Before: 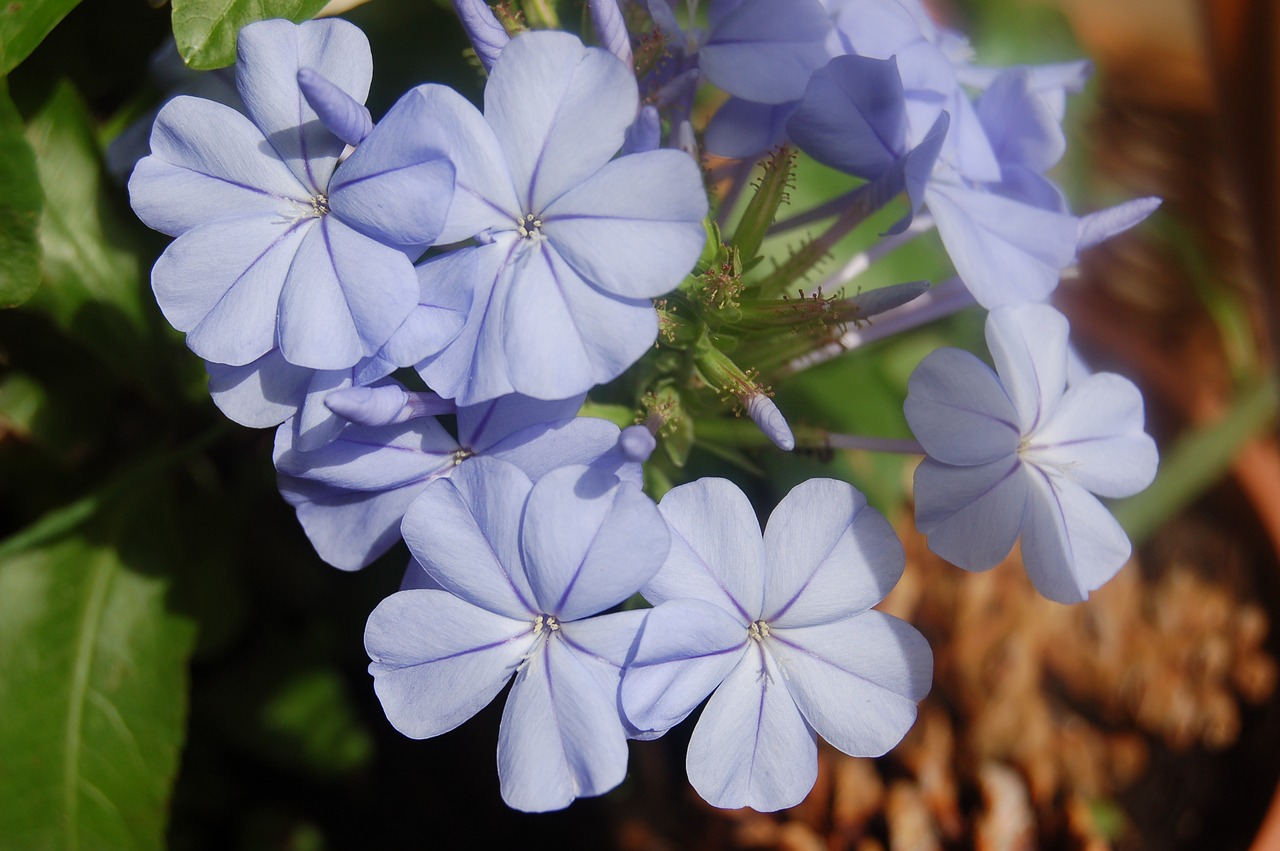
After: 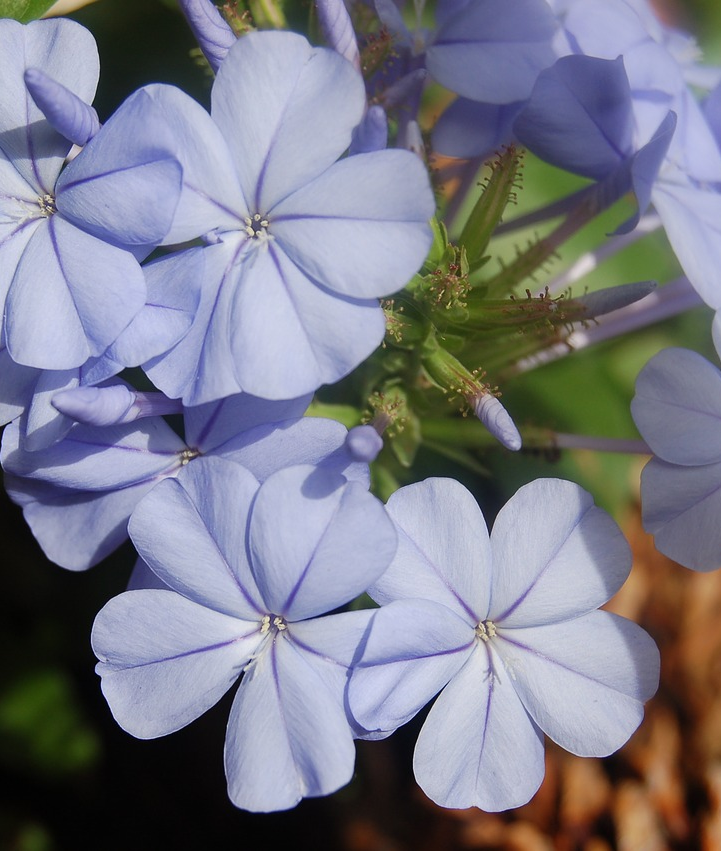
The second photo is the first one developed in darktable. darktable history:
crop: left 21.405%, right 22.225%
